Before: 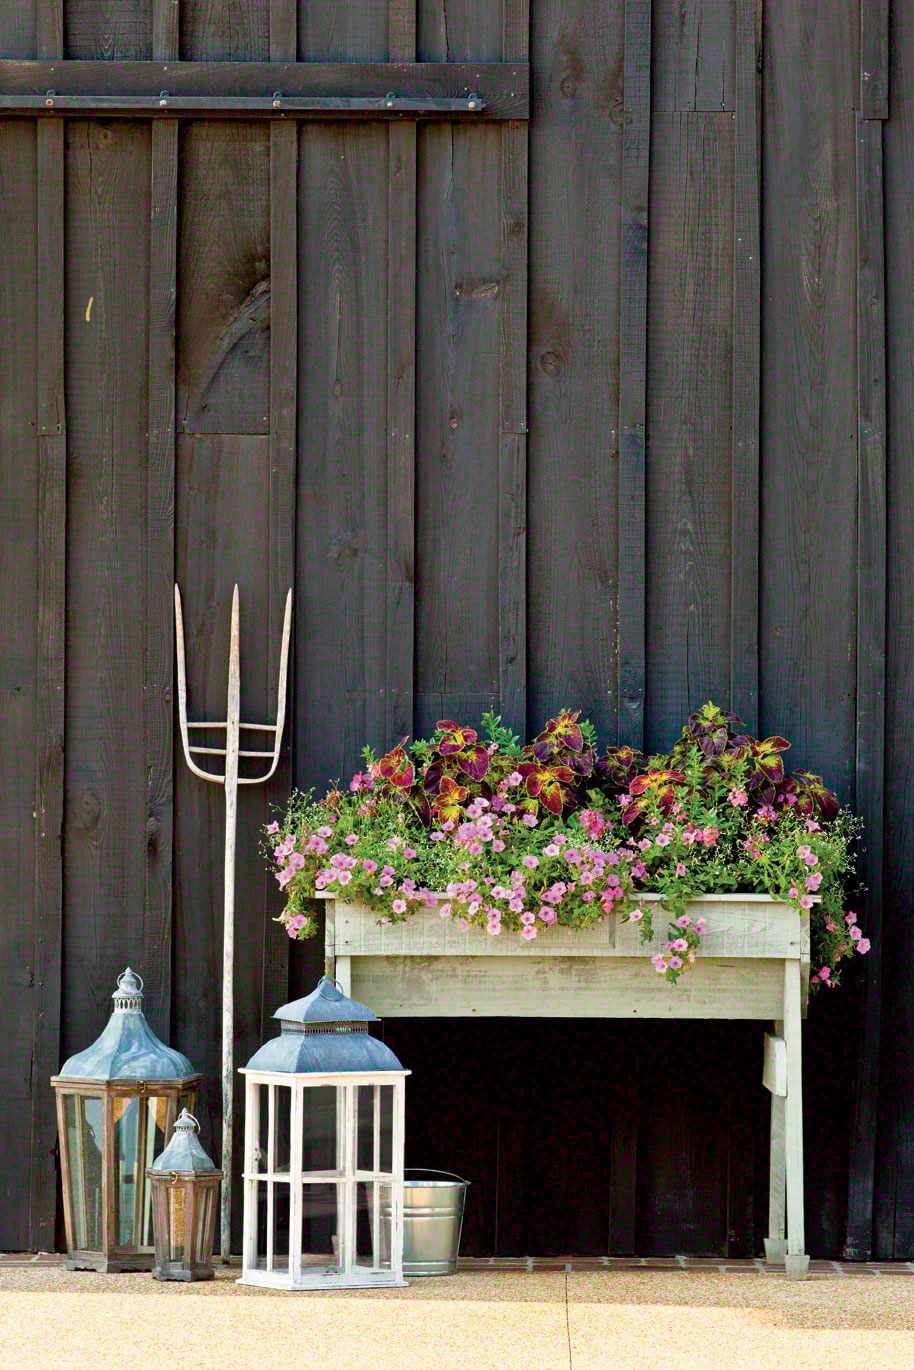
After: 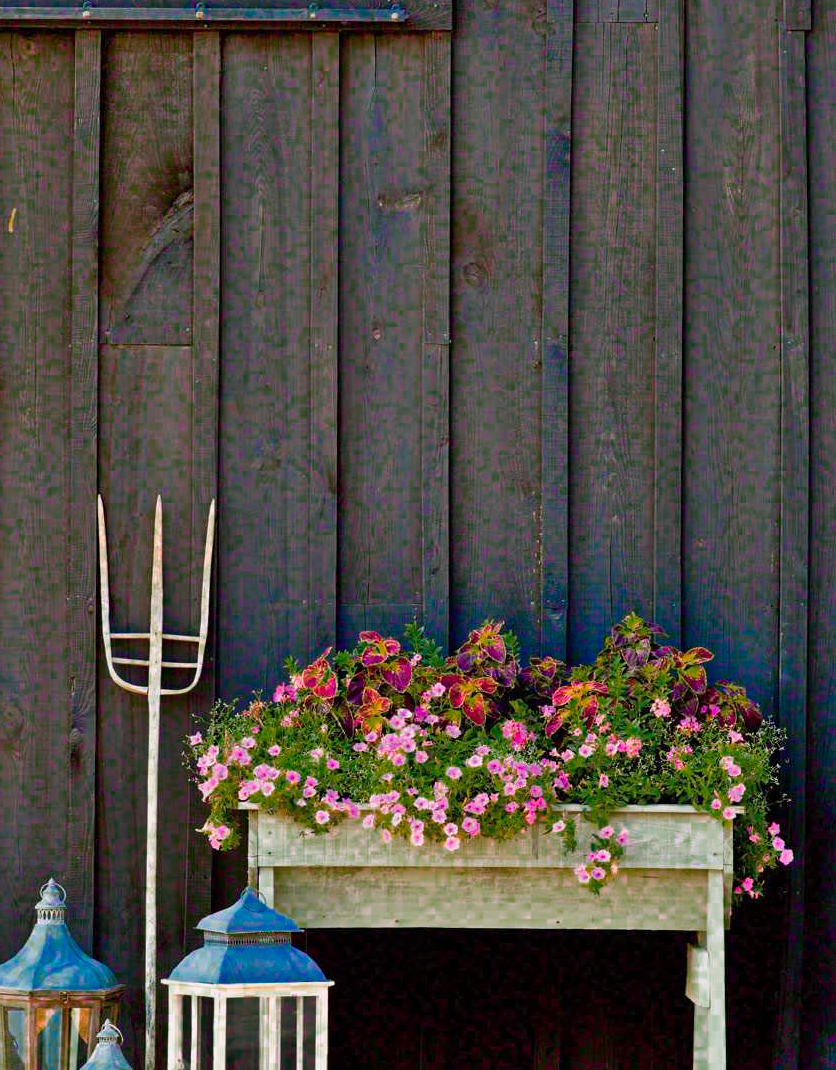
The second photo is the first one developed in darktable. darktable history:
crop: left 8.503%, top 6.554%, bottom 15.308%
shadows and highlights: white point adjustment -3.64, highlights -63.71, soften with gaussian
color zones: curves: ch0 [(0, 0.553) (0.123, 0.58) (0.23, 0.419) (0.468, 0.155) (0.605, 0.132) (0.723, 0.063) (0.833, 0.172) (0.921, 0.468)]; ch1 [(0.025, 0.645) (0.229, 0.584) (0.326, 0.551) (0.537, 0.446) (0.599, 0.911) (0.708, 1) (0.805, 0.944)]; ch2 [(0.086, 0.468) (0.254, 0.464) (0.638, 0.564) (0.702, 0.592) (0.768, 0.564)]
